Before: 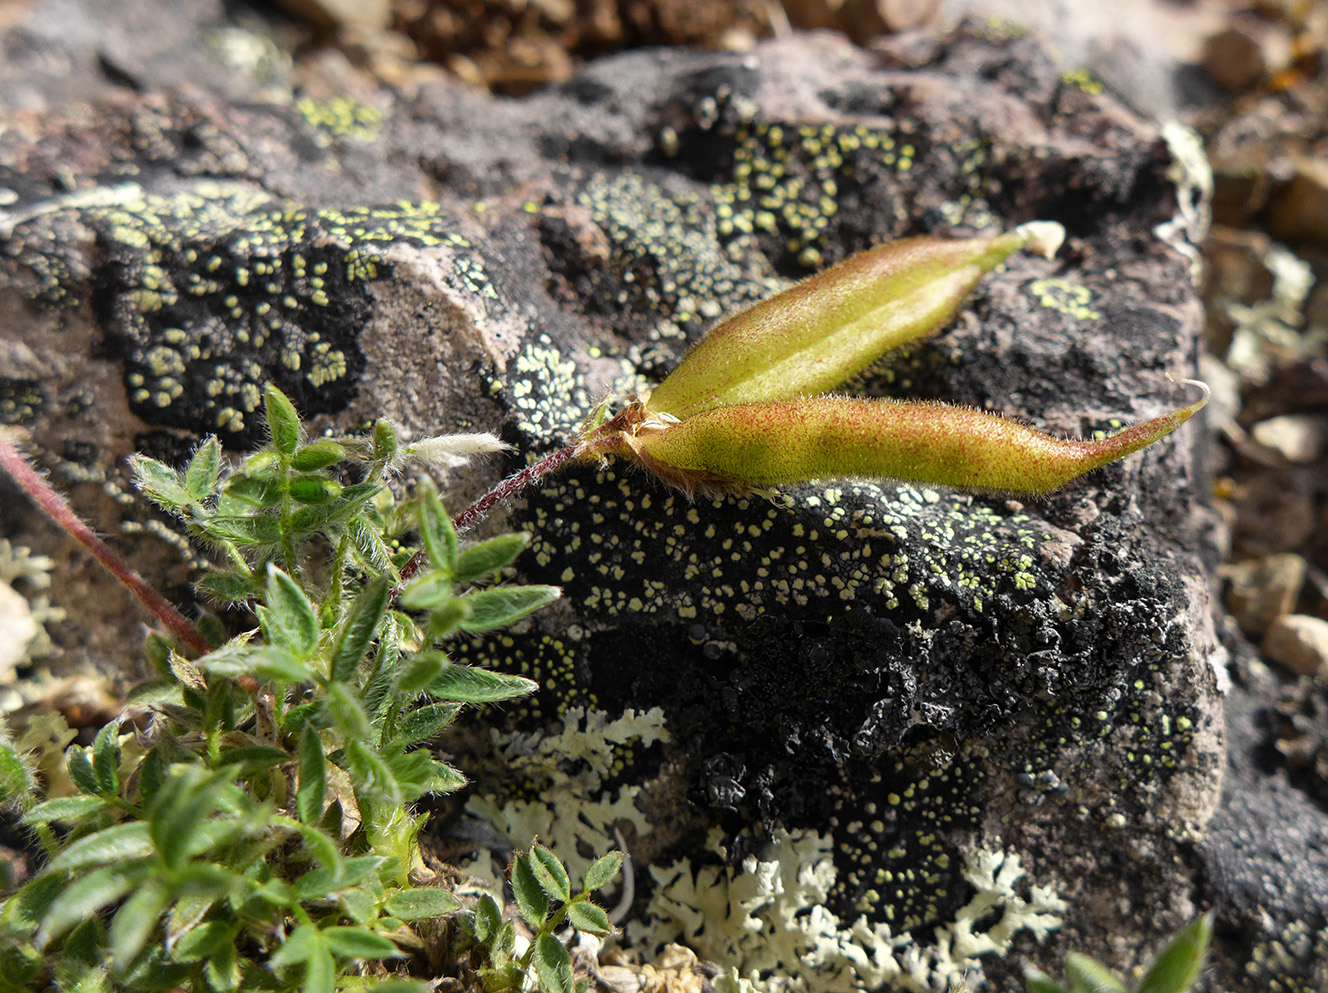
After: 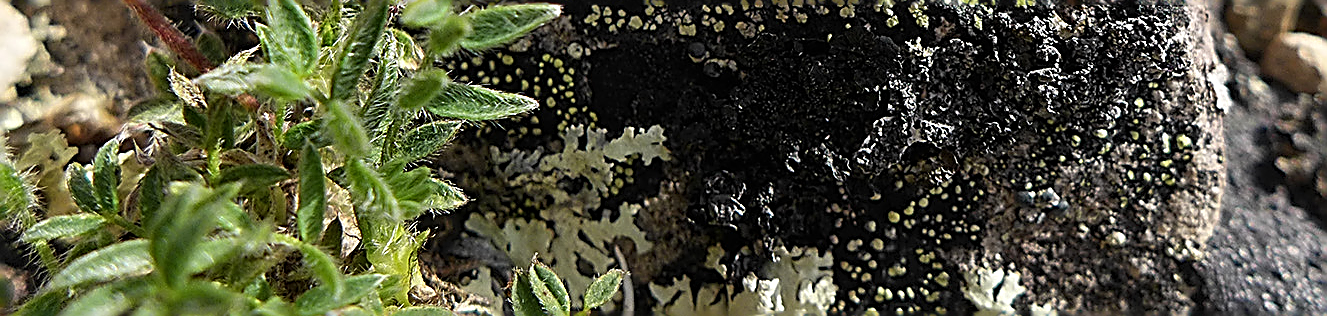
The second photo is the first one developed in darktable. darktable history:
crop and rotate: top 58.705%, bottom 9.437%
sharpen: amount 1.999
